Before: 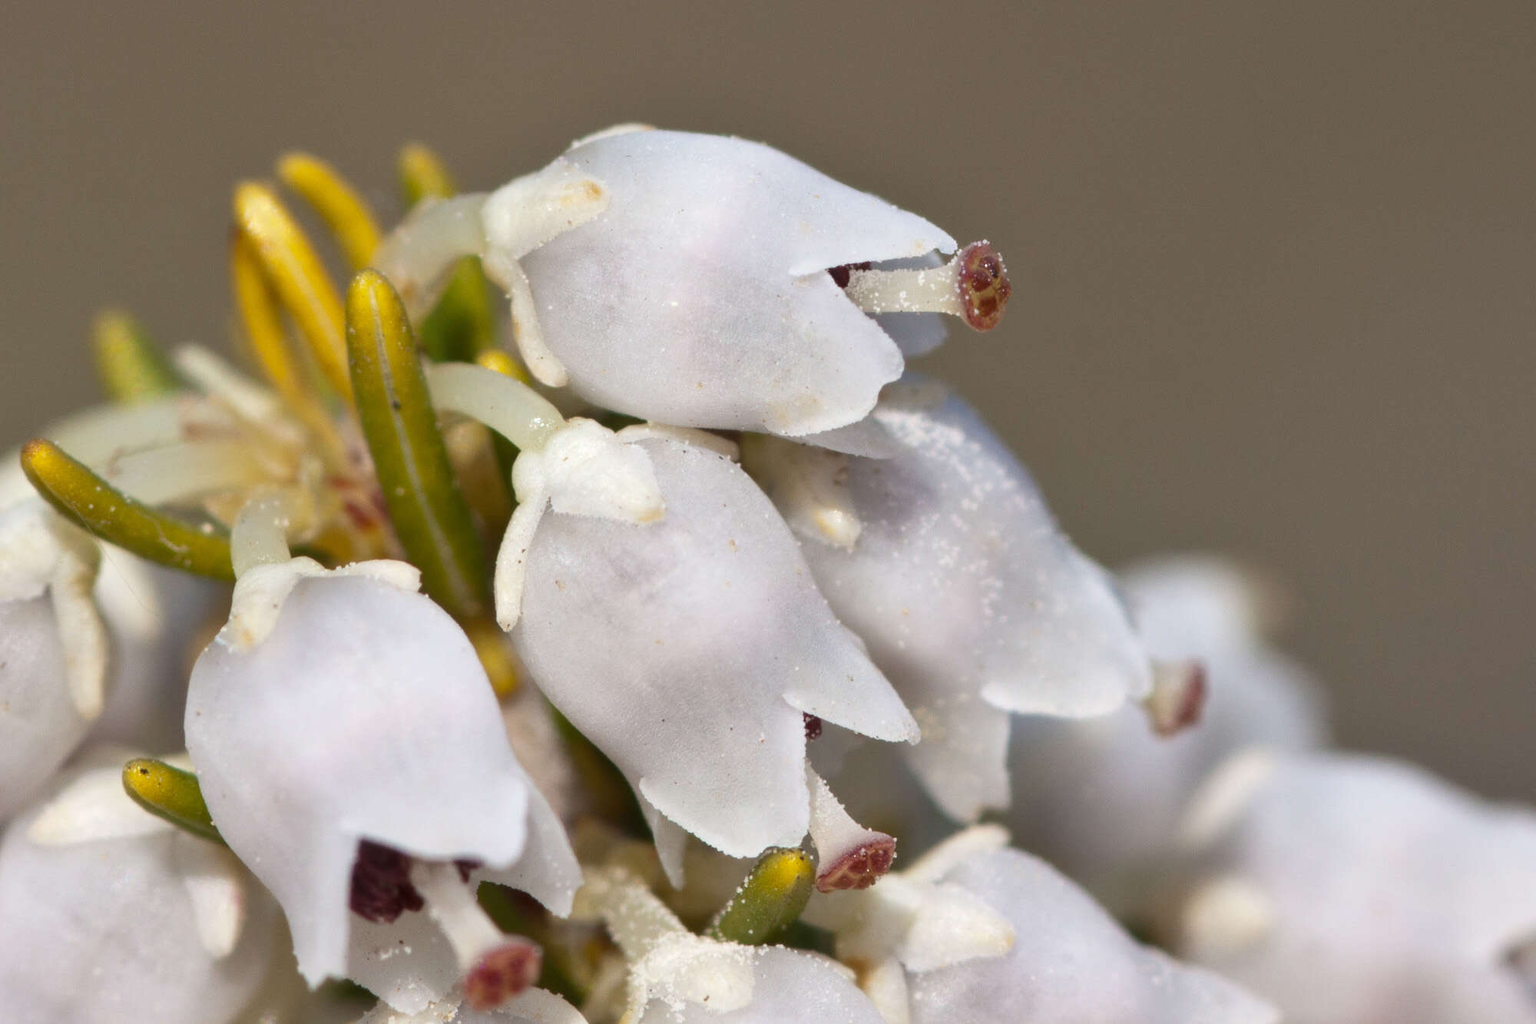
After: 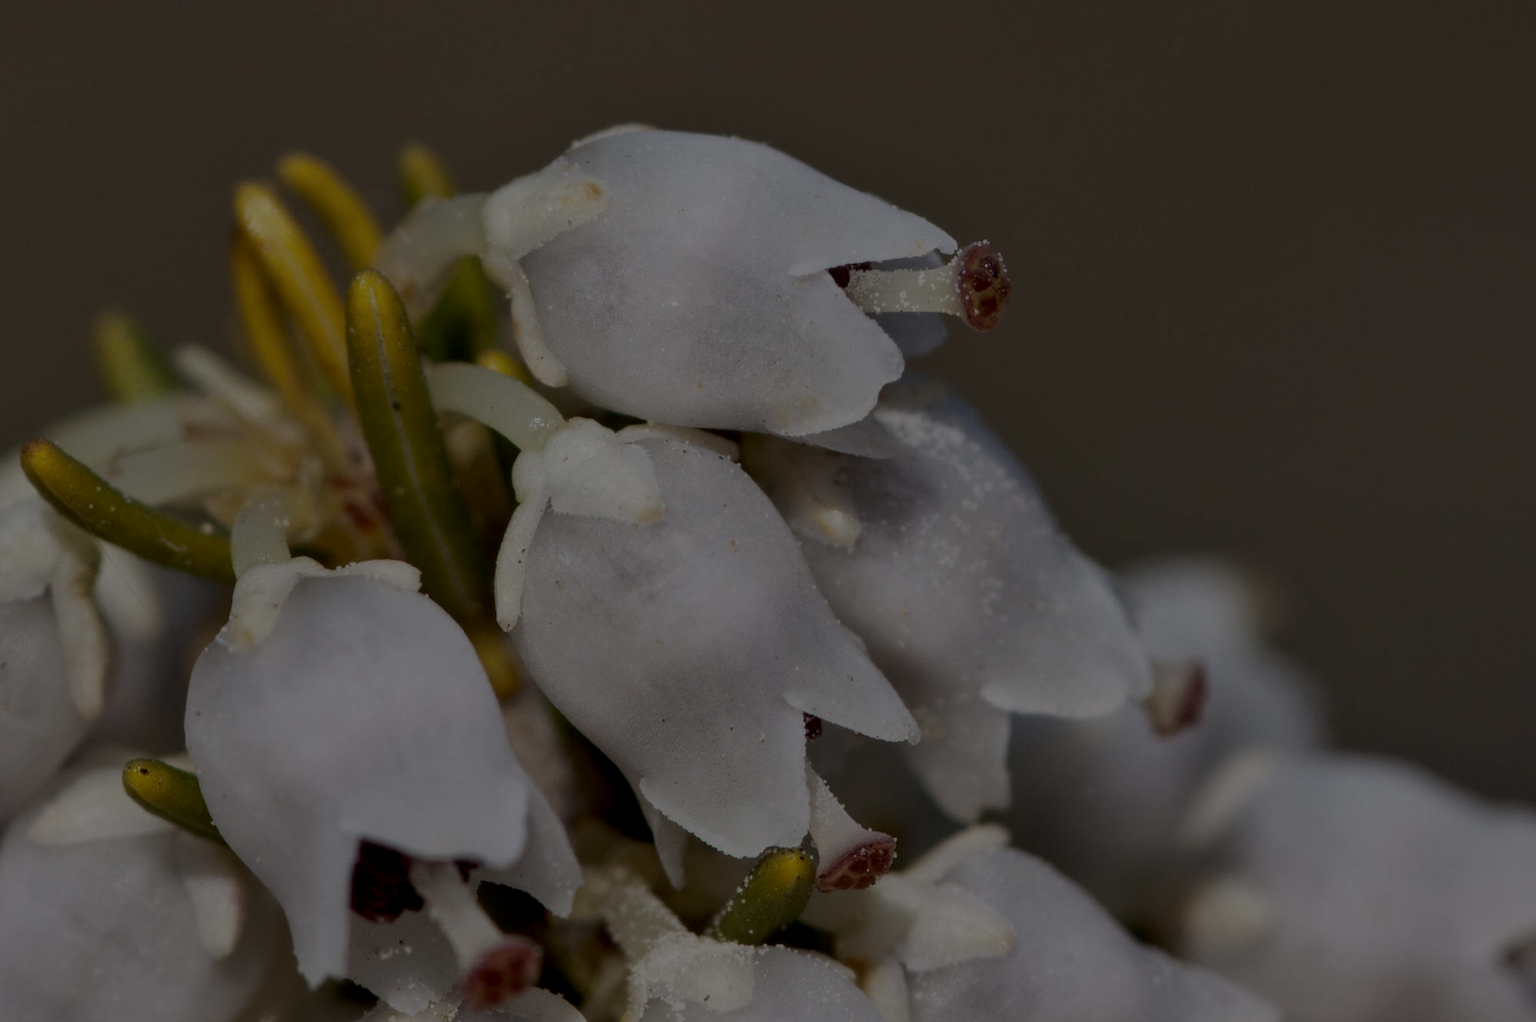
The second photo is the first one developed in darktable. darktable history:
crop: bottom 0.058%
exposure: exposure -2.425 EV, compensate highlight preservation false
local contrast: on, module defaults
